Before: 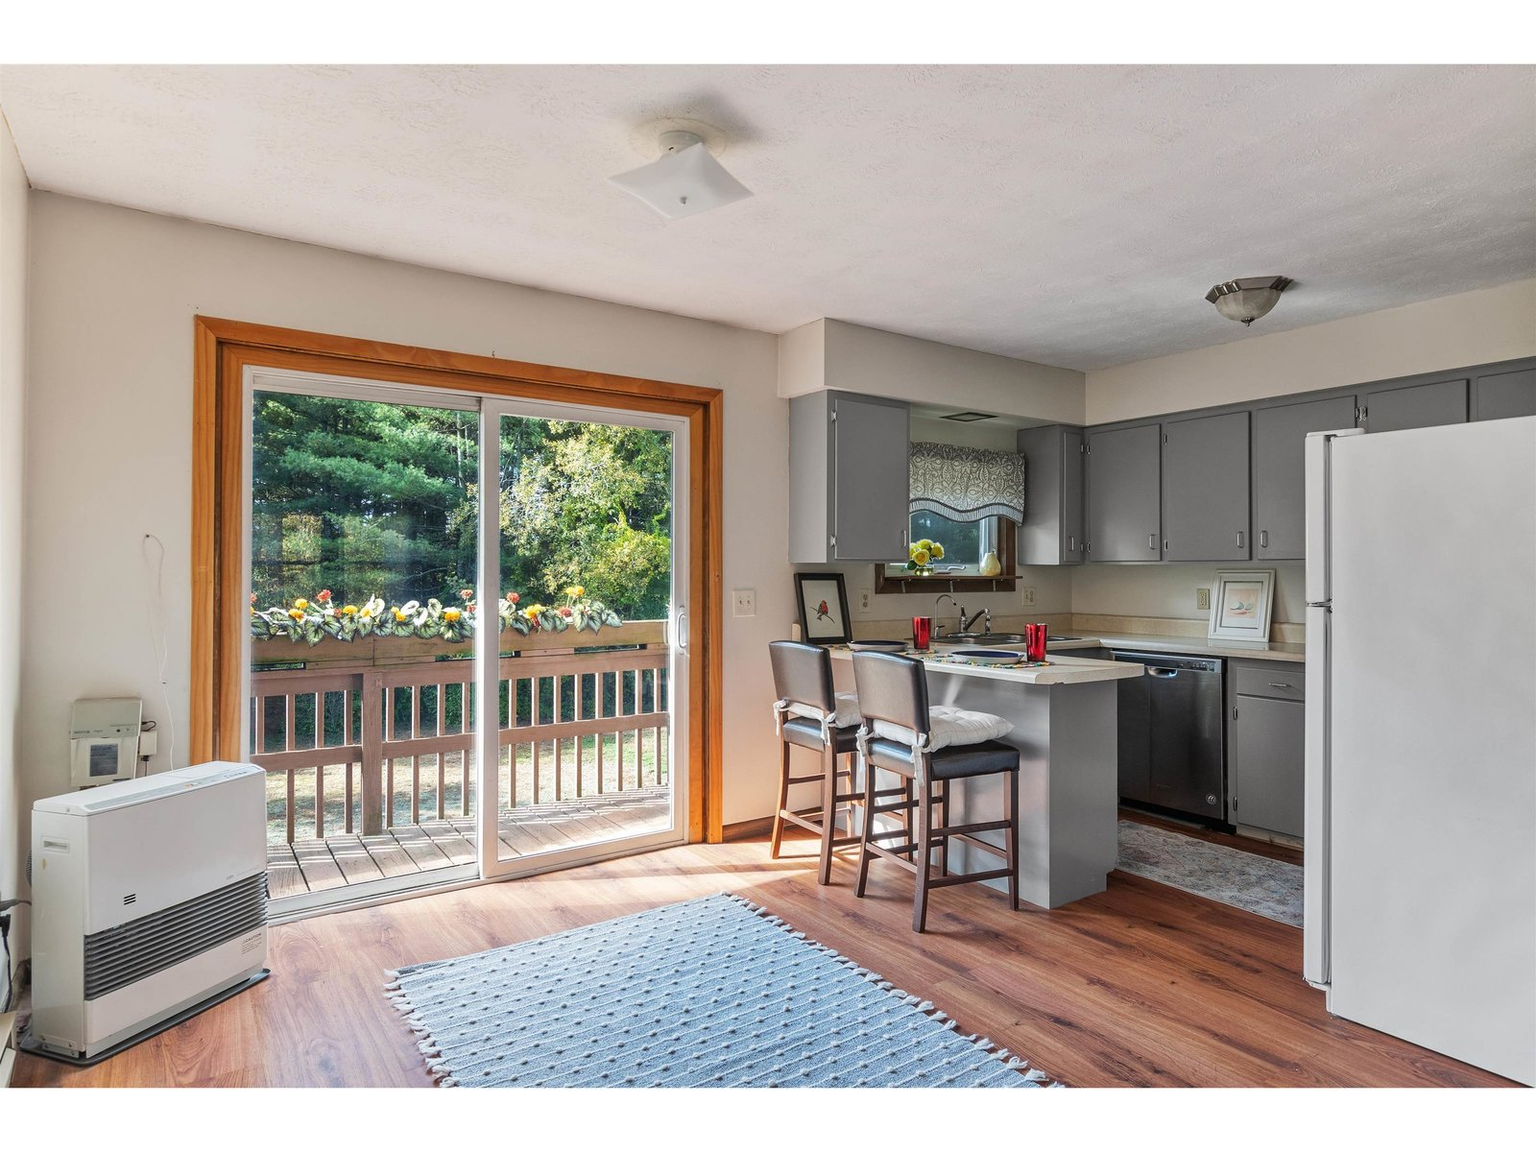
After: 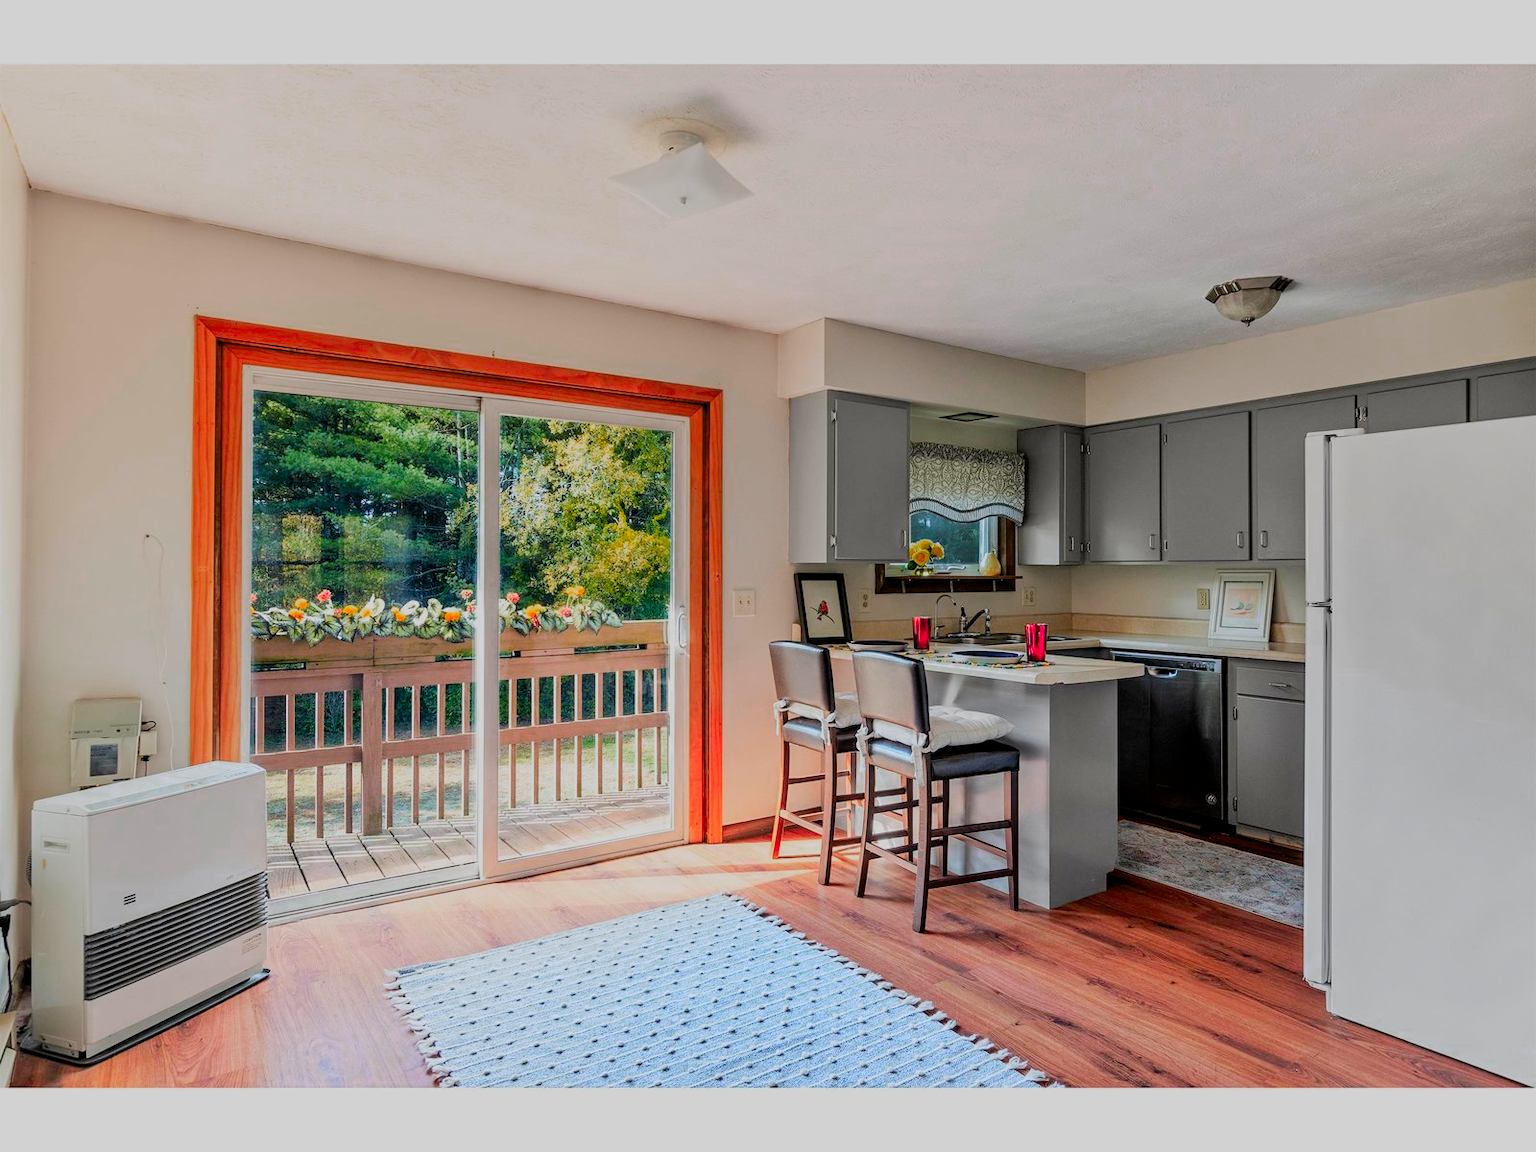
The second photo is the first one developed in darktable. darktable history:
exposure: black level correction 0.009, exposure 0.016 EV, compensate highlight preservation false
color zones: curves: ch0 [(0.473, 0.374) (0.742, 0.784)]; ch1 [(0.354, 0.737) (0.742, 0.705)]; ch2 [(0.318, 0.421) (0.758, 0.532)]
filmic rgb: black relative exposure -7.41 EV, white relative exposure 4.87 EV, hardness 3.4, iterations of high-quality reconstruction 0
